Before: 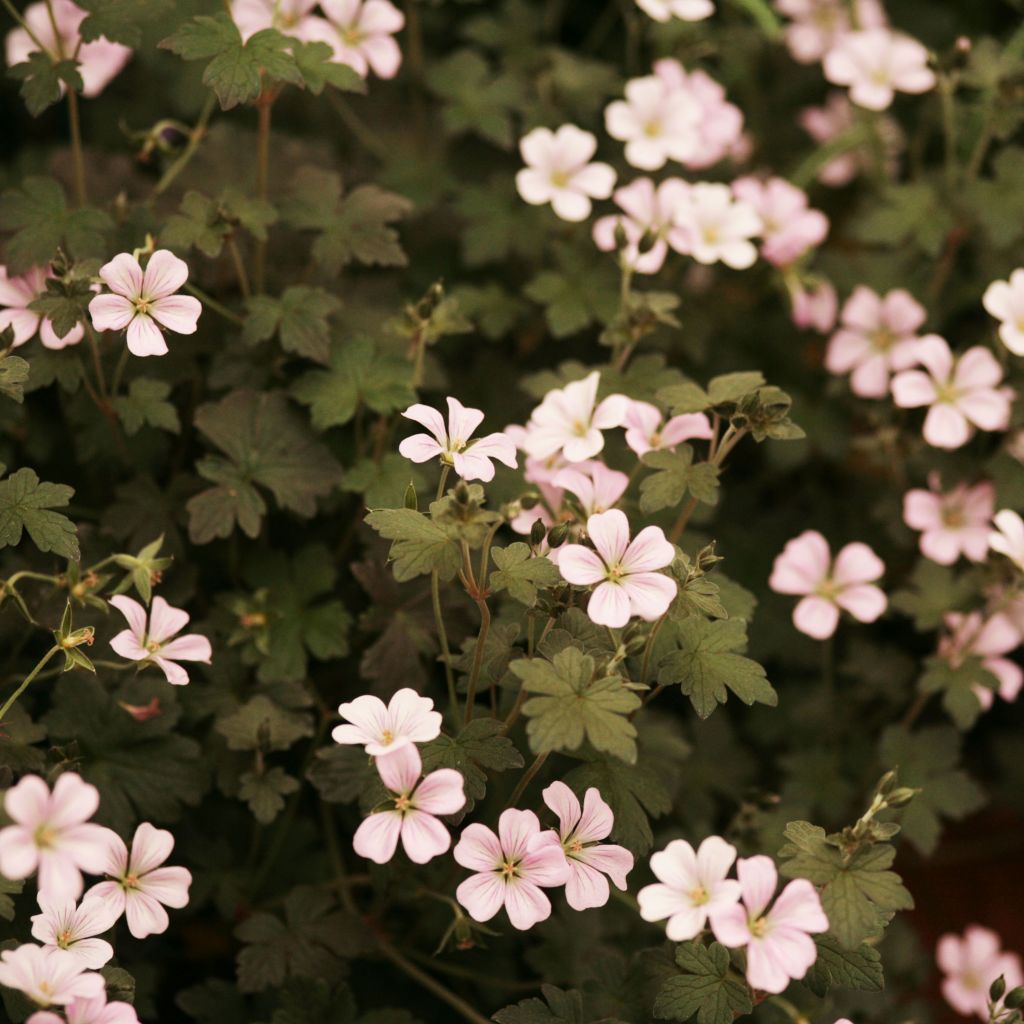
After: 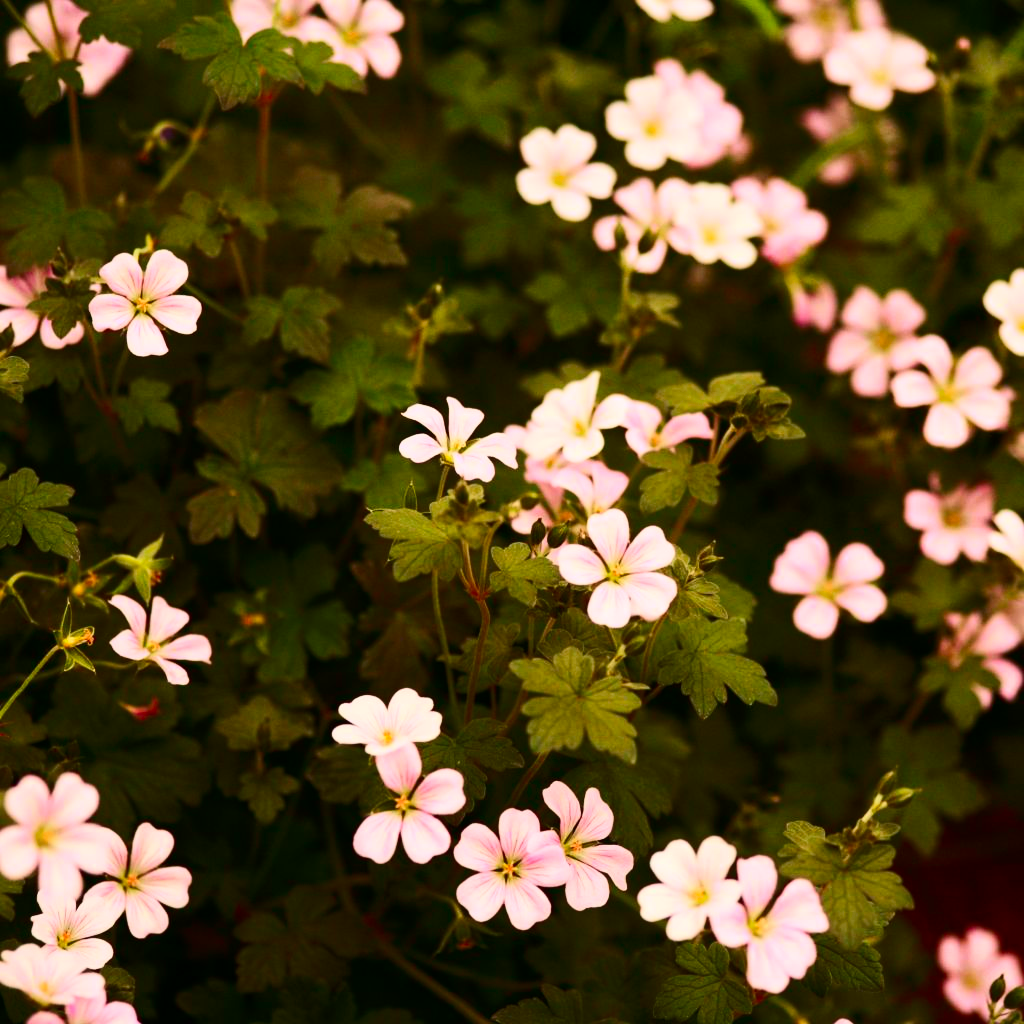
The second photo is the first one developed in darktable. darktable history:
contrast brightness saturation: contrast 0.267, brightness 0.017, saturation 0.888
